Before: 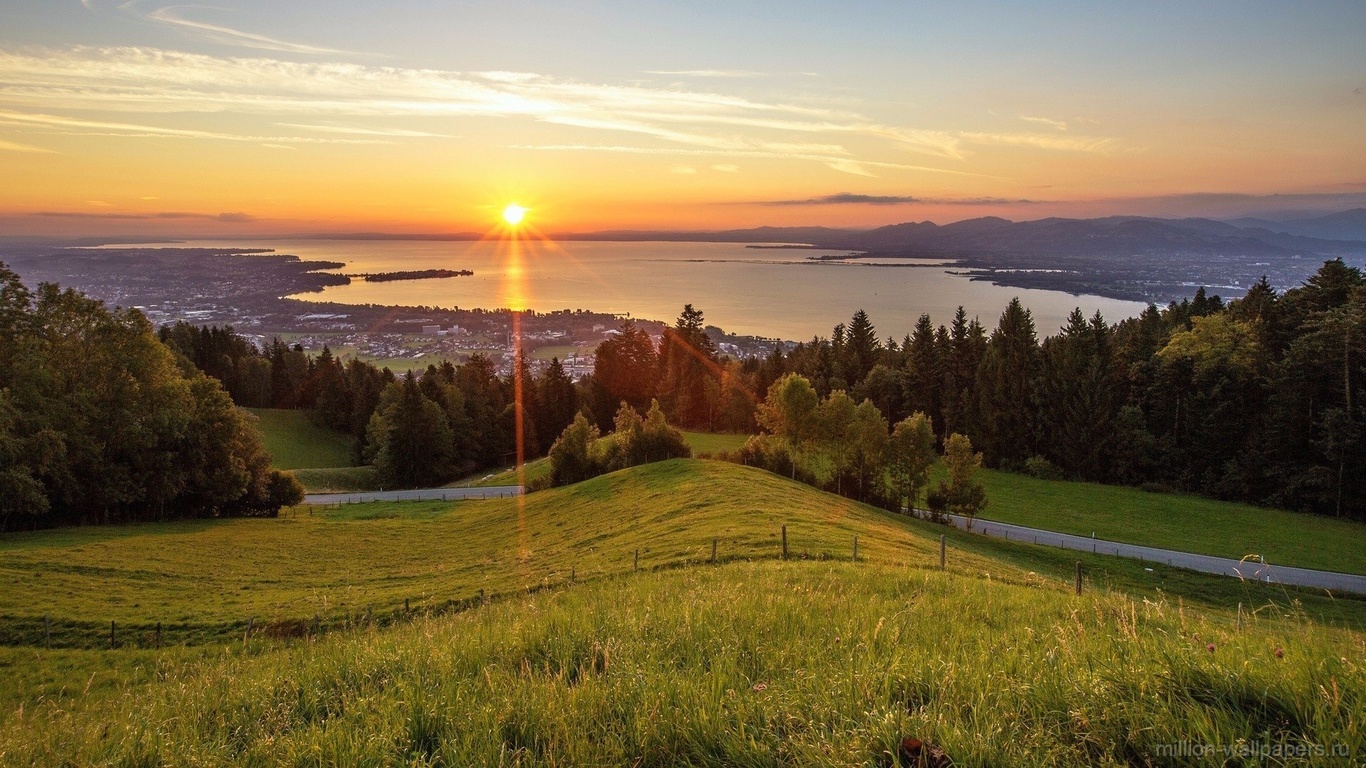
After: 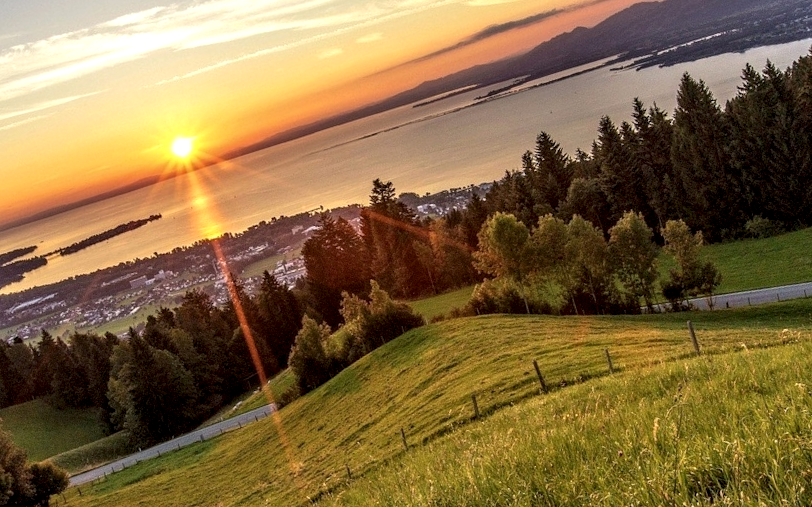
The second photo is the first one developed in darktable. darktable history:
local contrast: detail 150%
crop and rotate: angle 17.81°, left 6.77%, right 4.224%, bottom 1.183%
